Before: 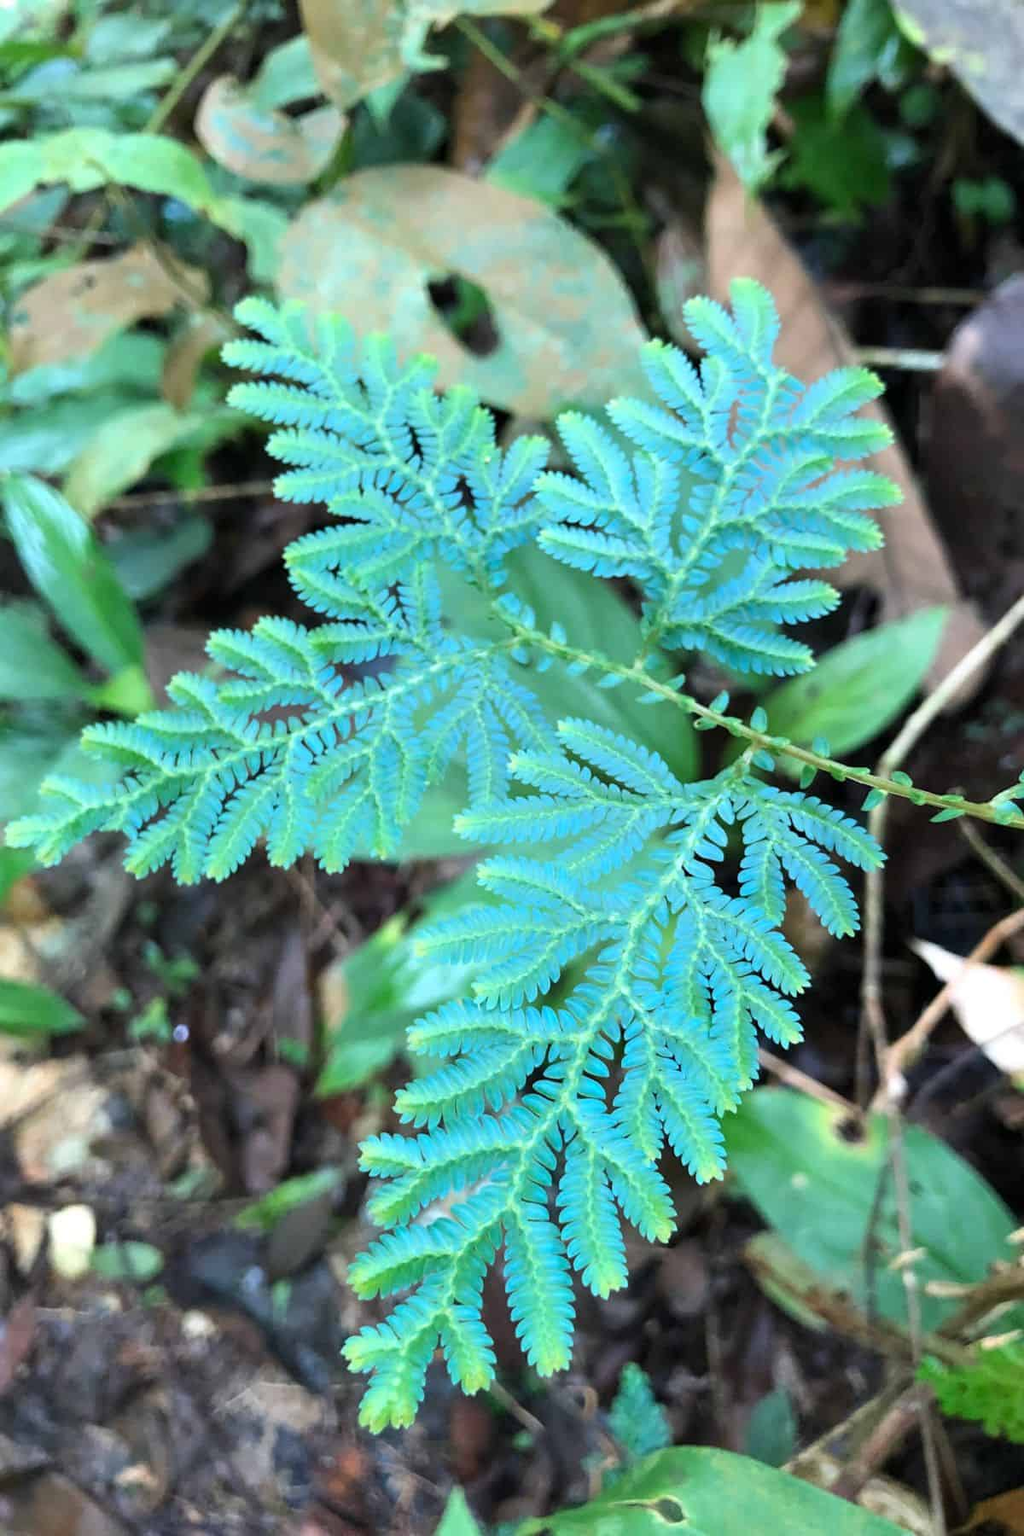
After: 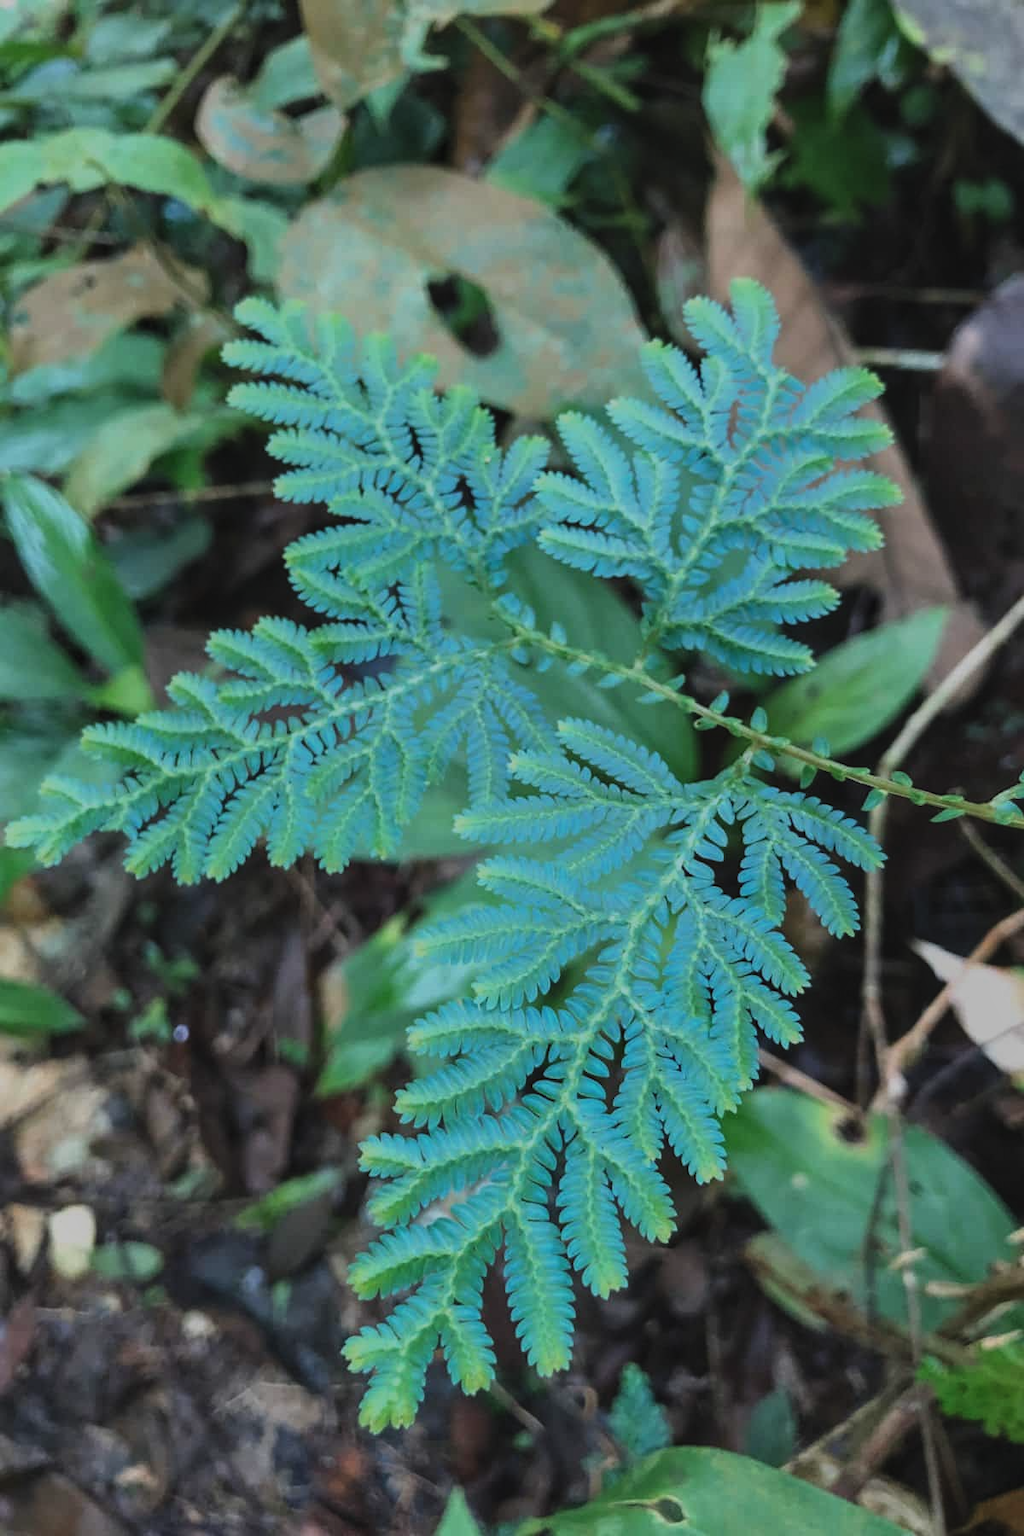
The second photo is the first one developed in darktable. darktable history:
local contrast: on, module defaults
exposure: black level correction -0.016, exposure -1.018 EV, compensate highlight preservation false
